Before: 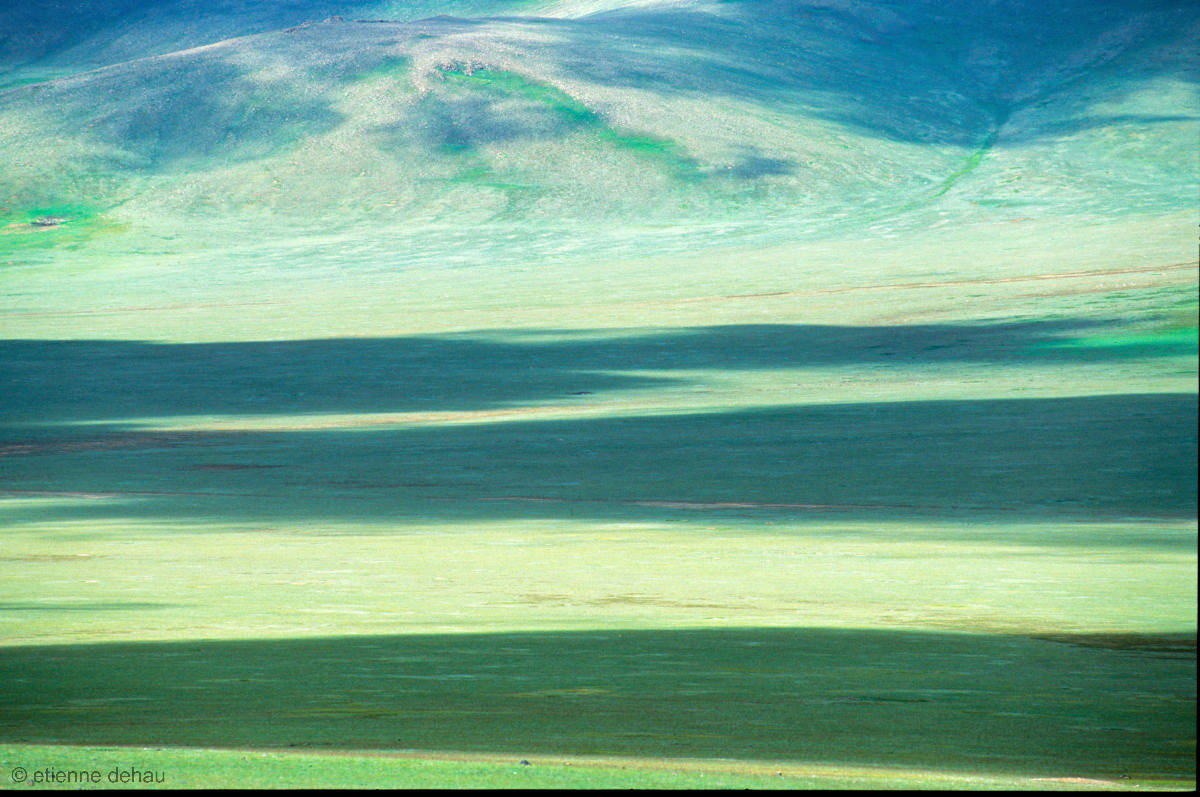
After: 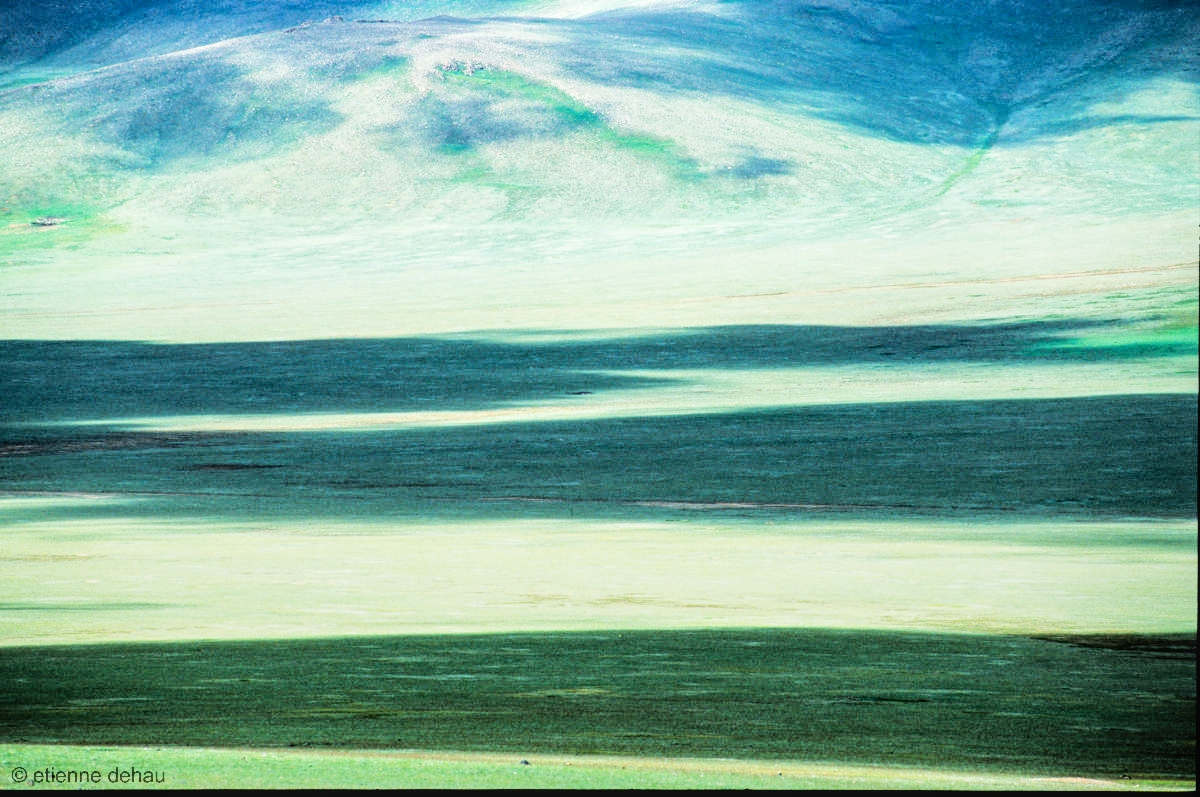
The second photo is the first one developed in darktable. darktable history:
local contrast: on, module defaults
tone equalizer: -8 EV -0.75 EV, -7 EV -0.7 EV, -6 EV -0.6 EV, -5 EV -0.4 EV, -3 EV 0.4 EV, -2 EV 0.6 EV, -1 EV 0.7 EV, +0 EV 0.75 EV, edges refinement/feathering 500, mask exposure compensation -1.57 EV, preserve details no
filmic rgb: black relative exposure -5 EV, hardness 2.88, contrast 1.4, highlights saturation mix -30%
